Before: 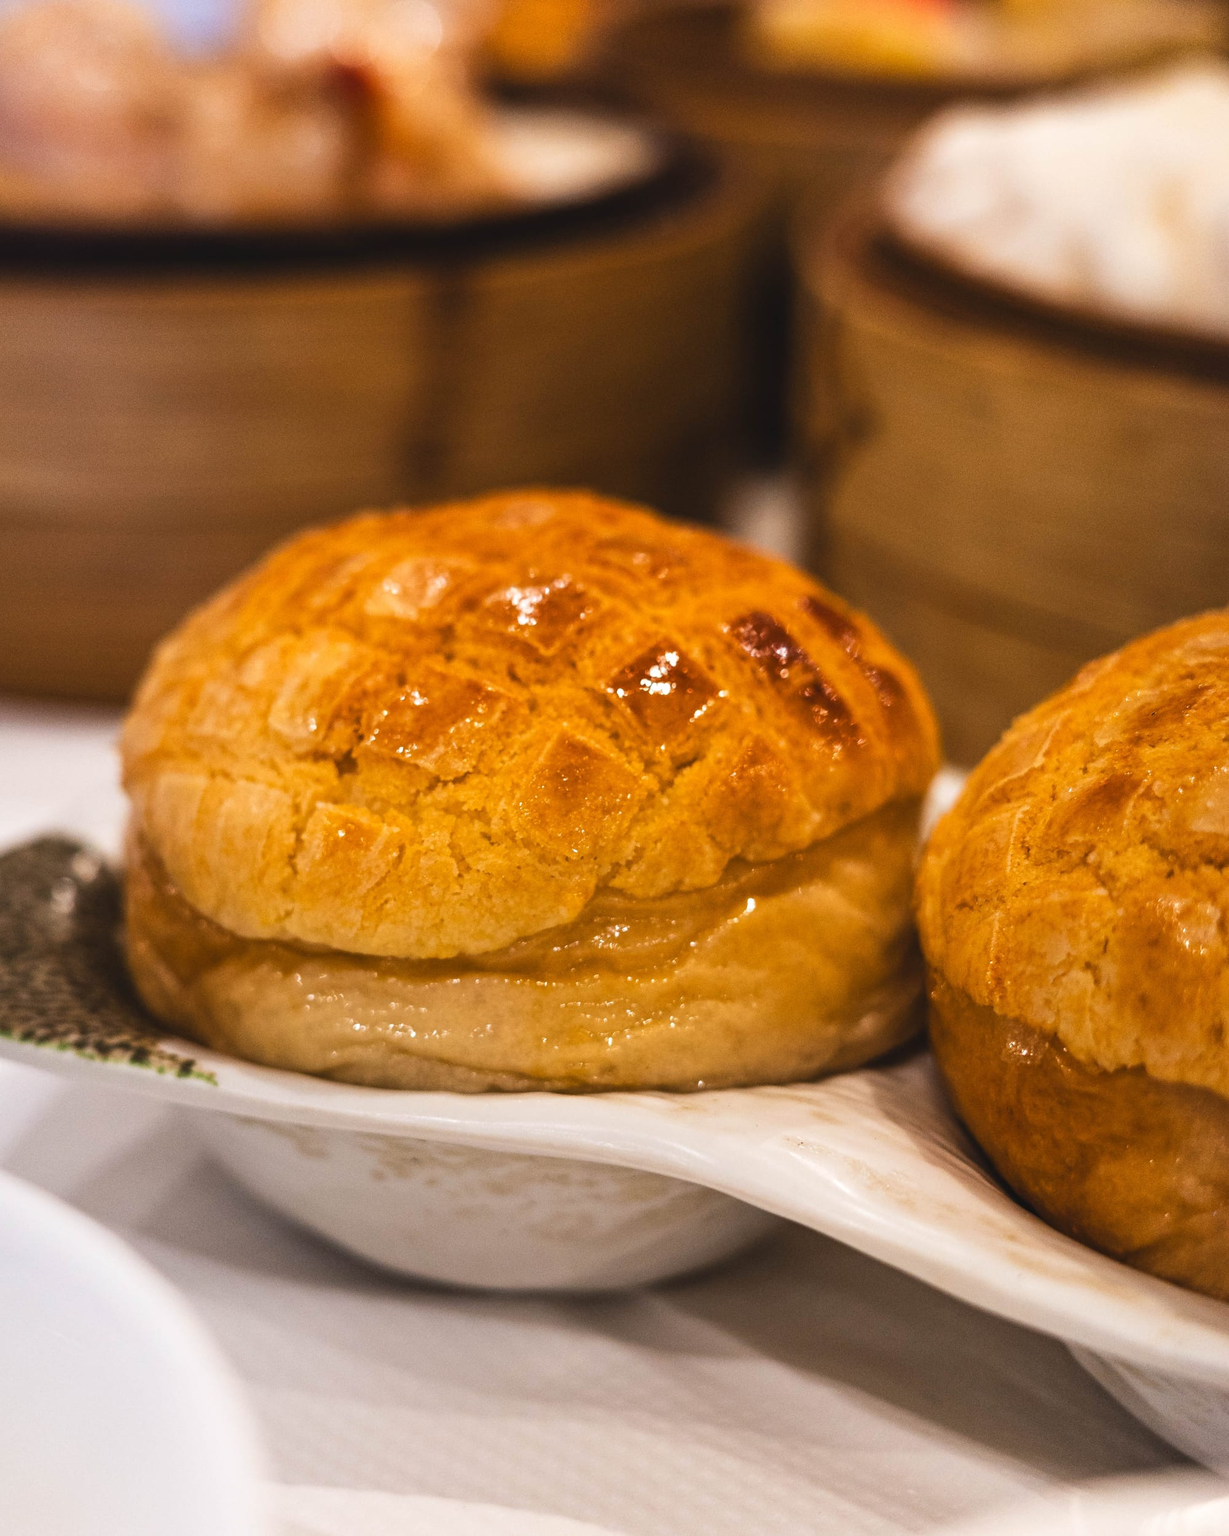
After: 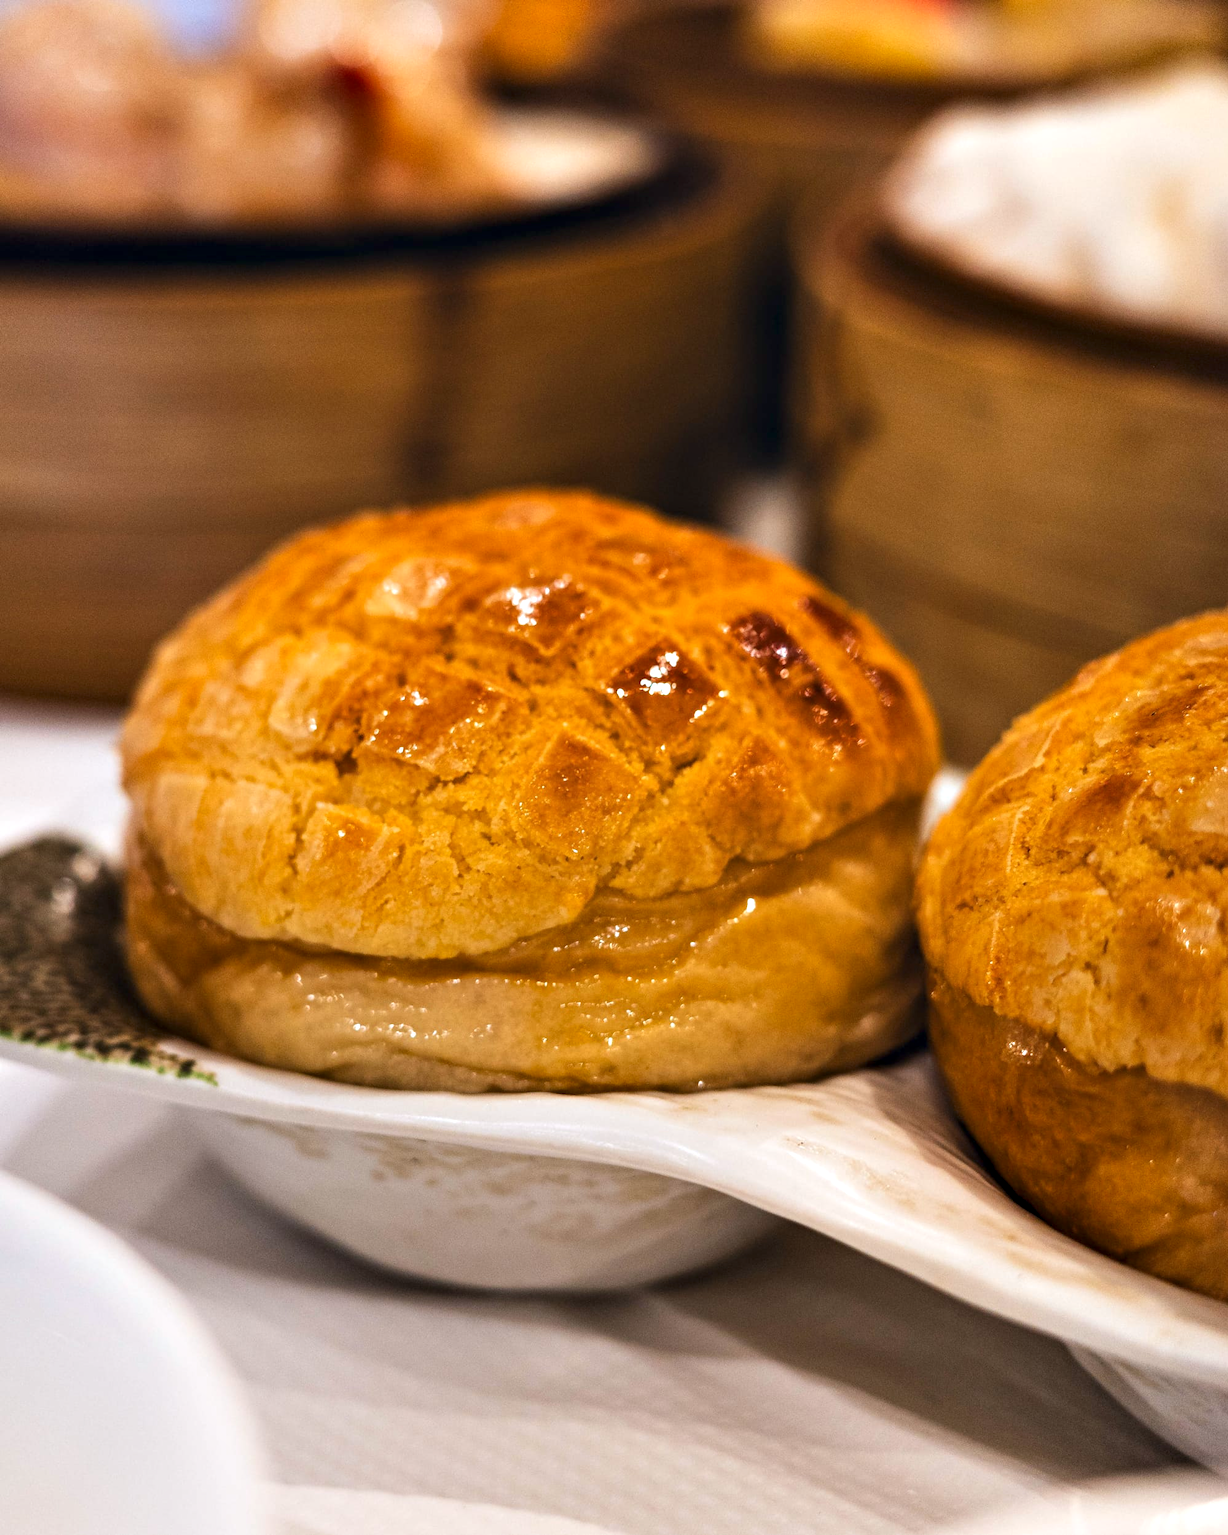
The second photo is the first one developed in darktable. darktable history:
contrast equalizer: octaves 7, y [[0.528, 0.548, 0.563, 0.562, 0.546, 0.526], [0.55 ×6], [0 ×6], [0 ×6], [0 ×6]]
